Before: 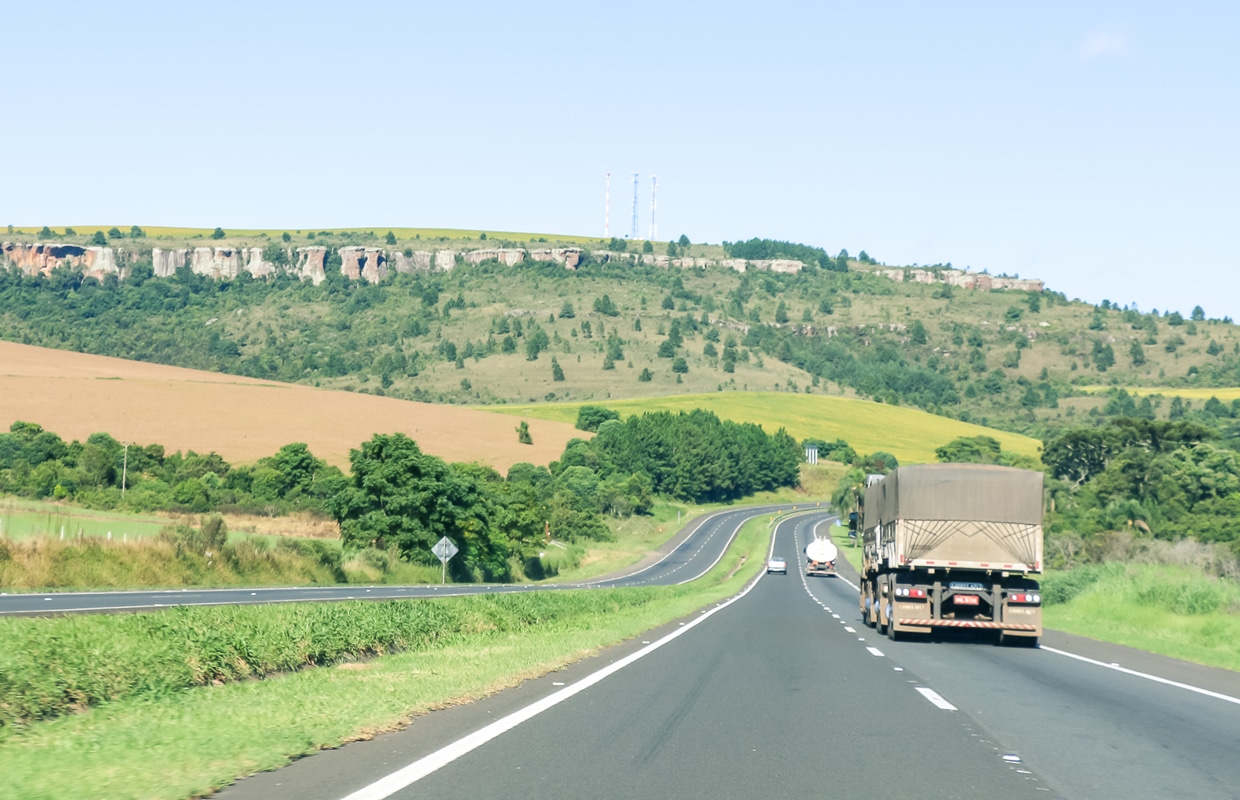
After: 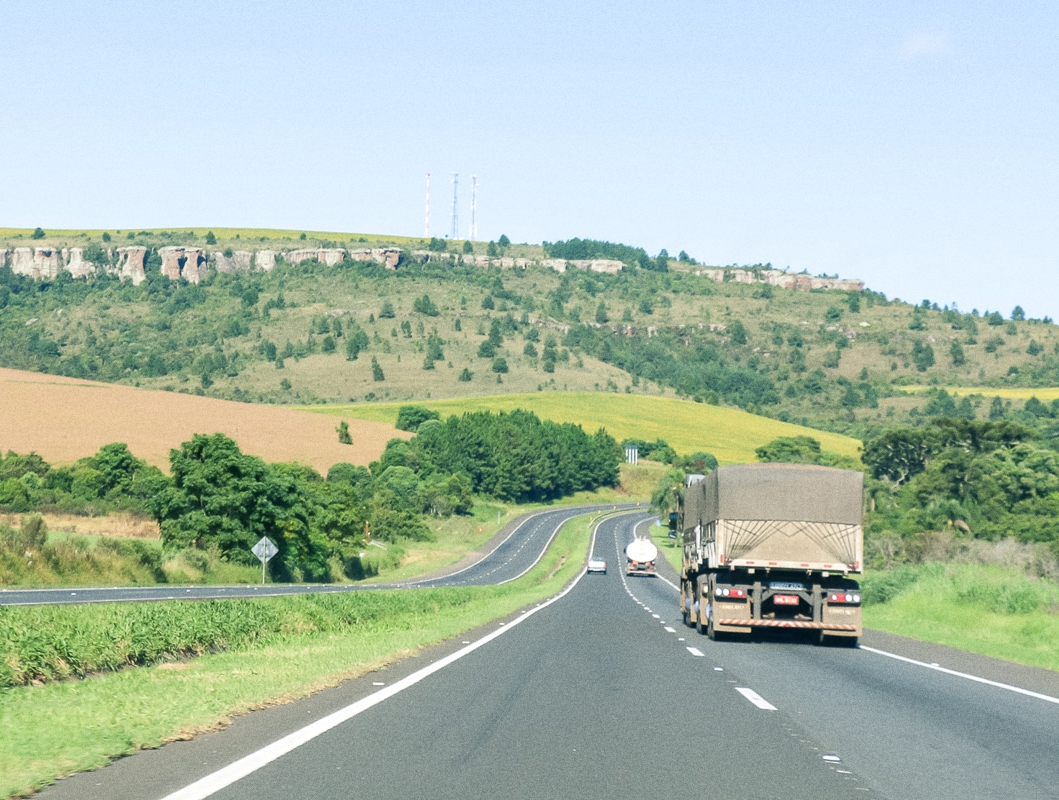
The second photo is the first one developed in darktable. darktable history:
crop and rotate: left 14.584%
grain: coarseness 22.88 ISO
